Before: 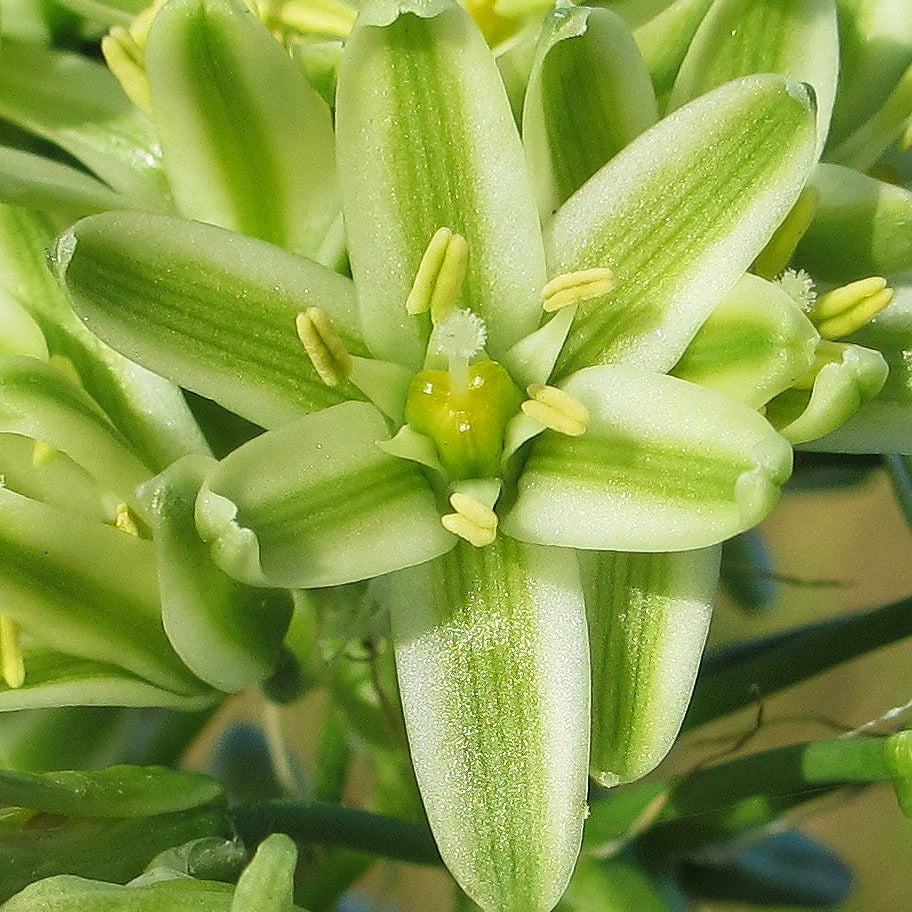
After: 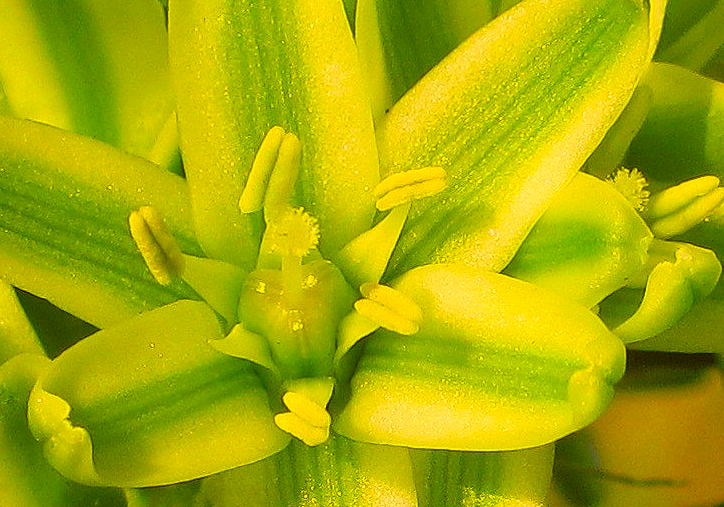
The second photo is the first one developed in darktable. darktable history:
color correction: highlights a* 10.44, highlights b* 30.04, shadows a* 2.73, shadows b* 17.51, saturation 1.72
crop: left 18.38%, top 11.092%, right 2.134%, bottom 33.217%
